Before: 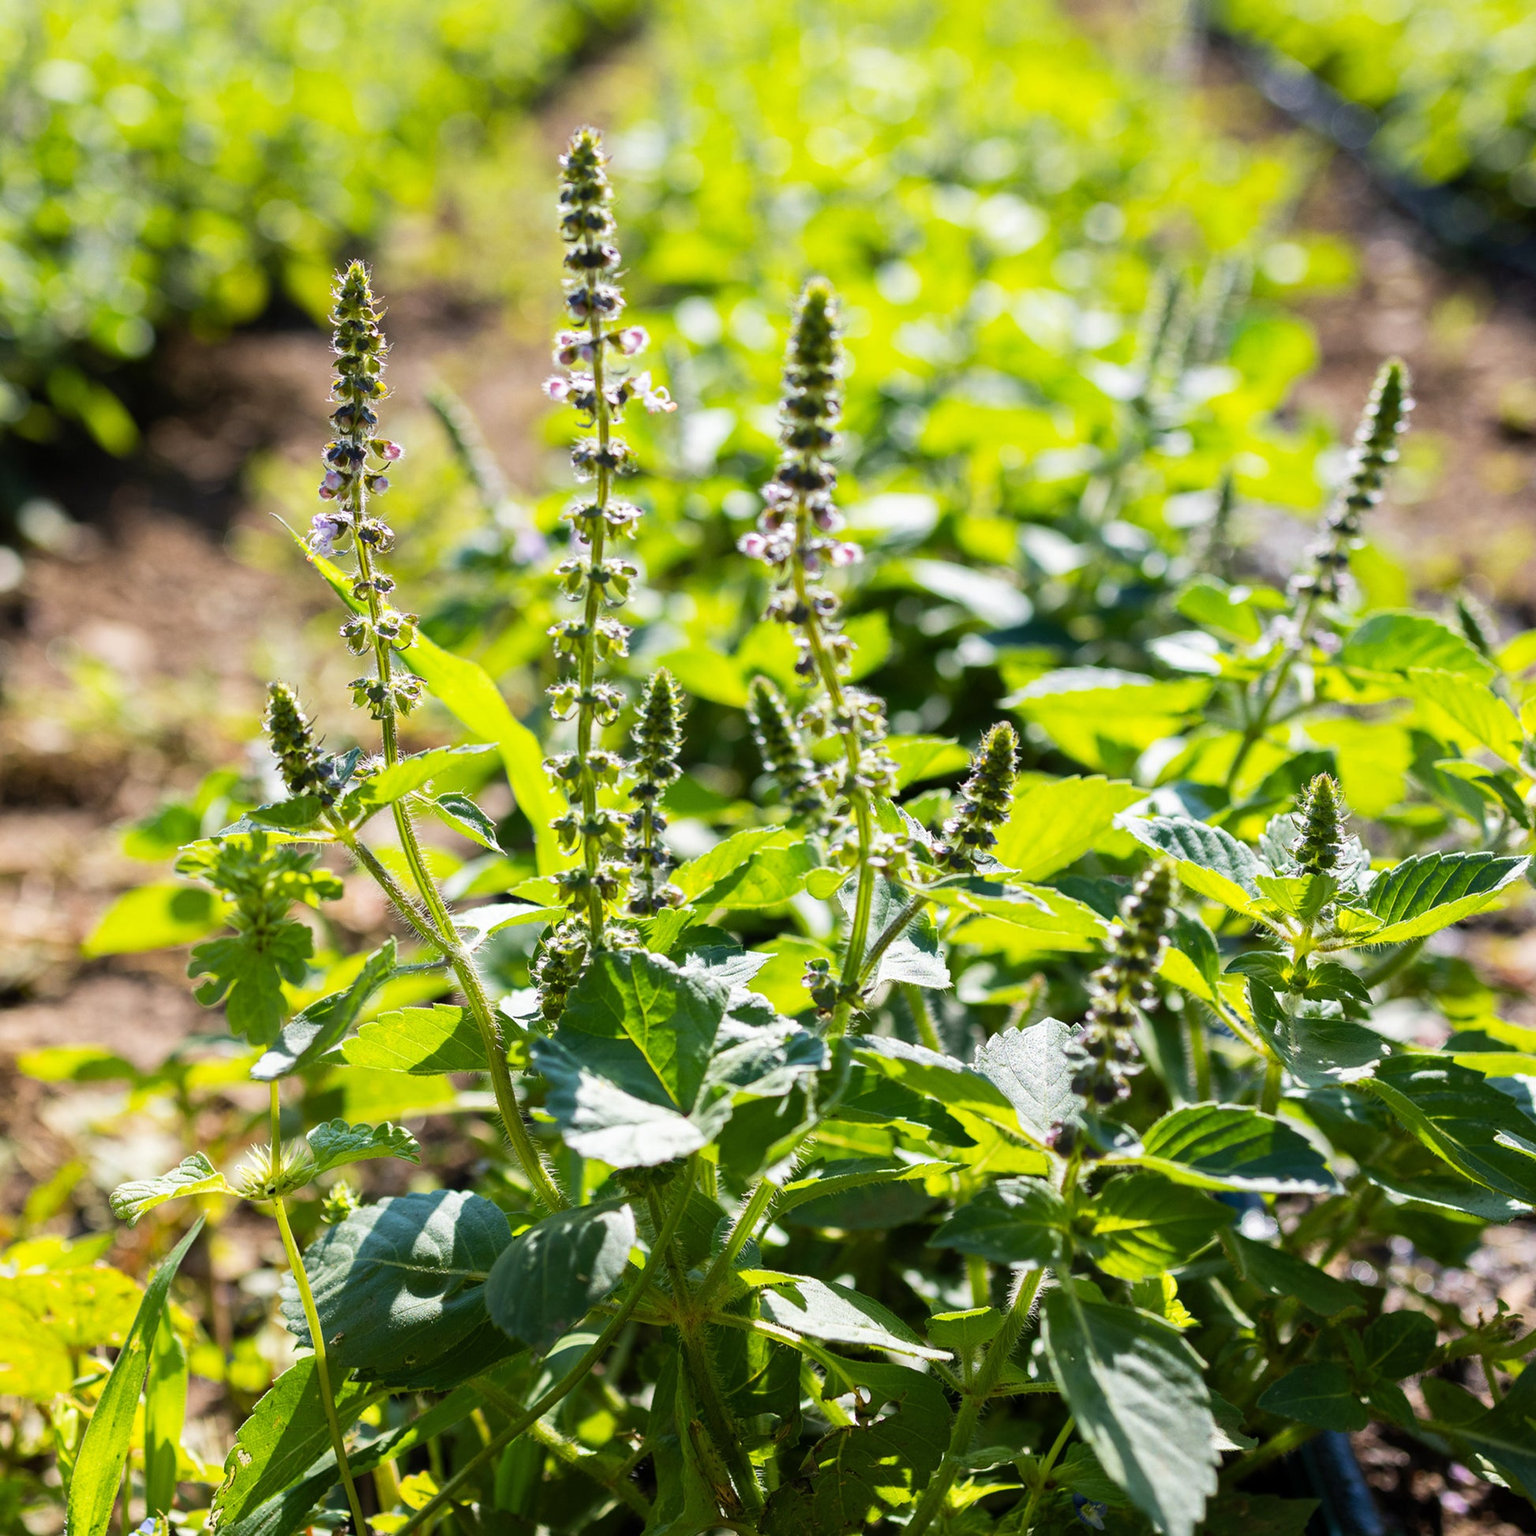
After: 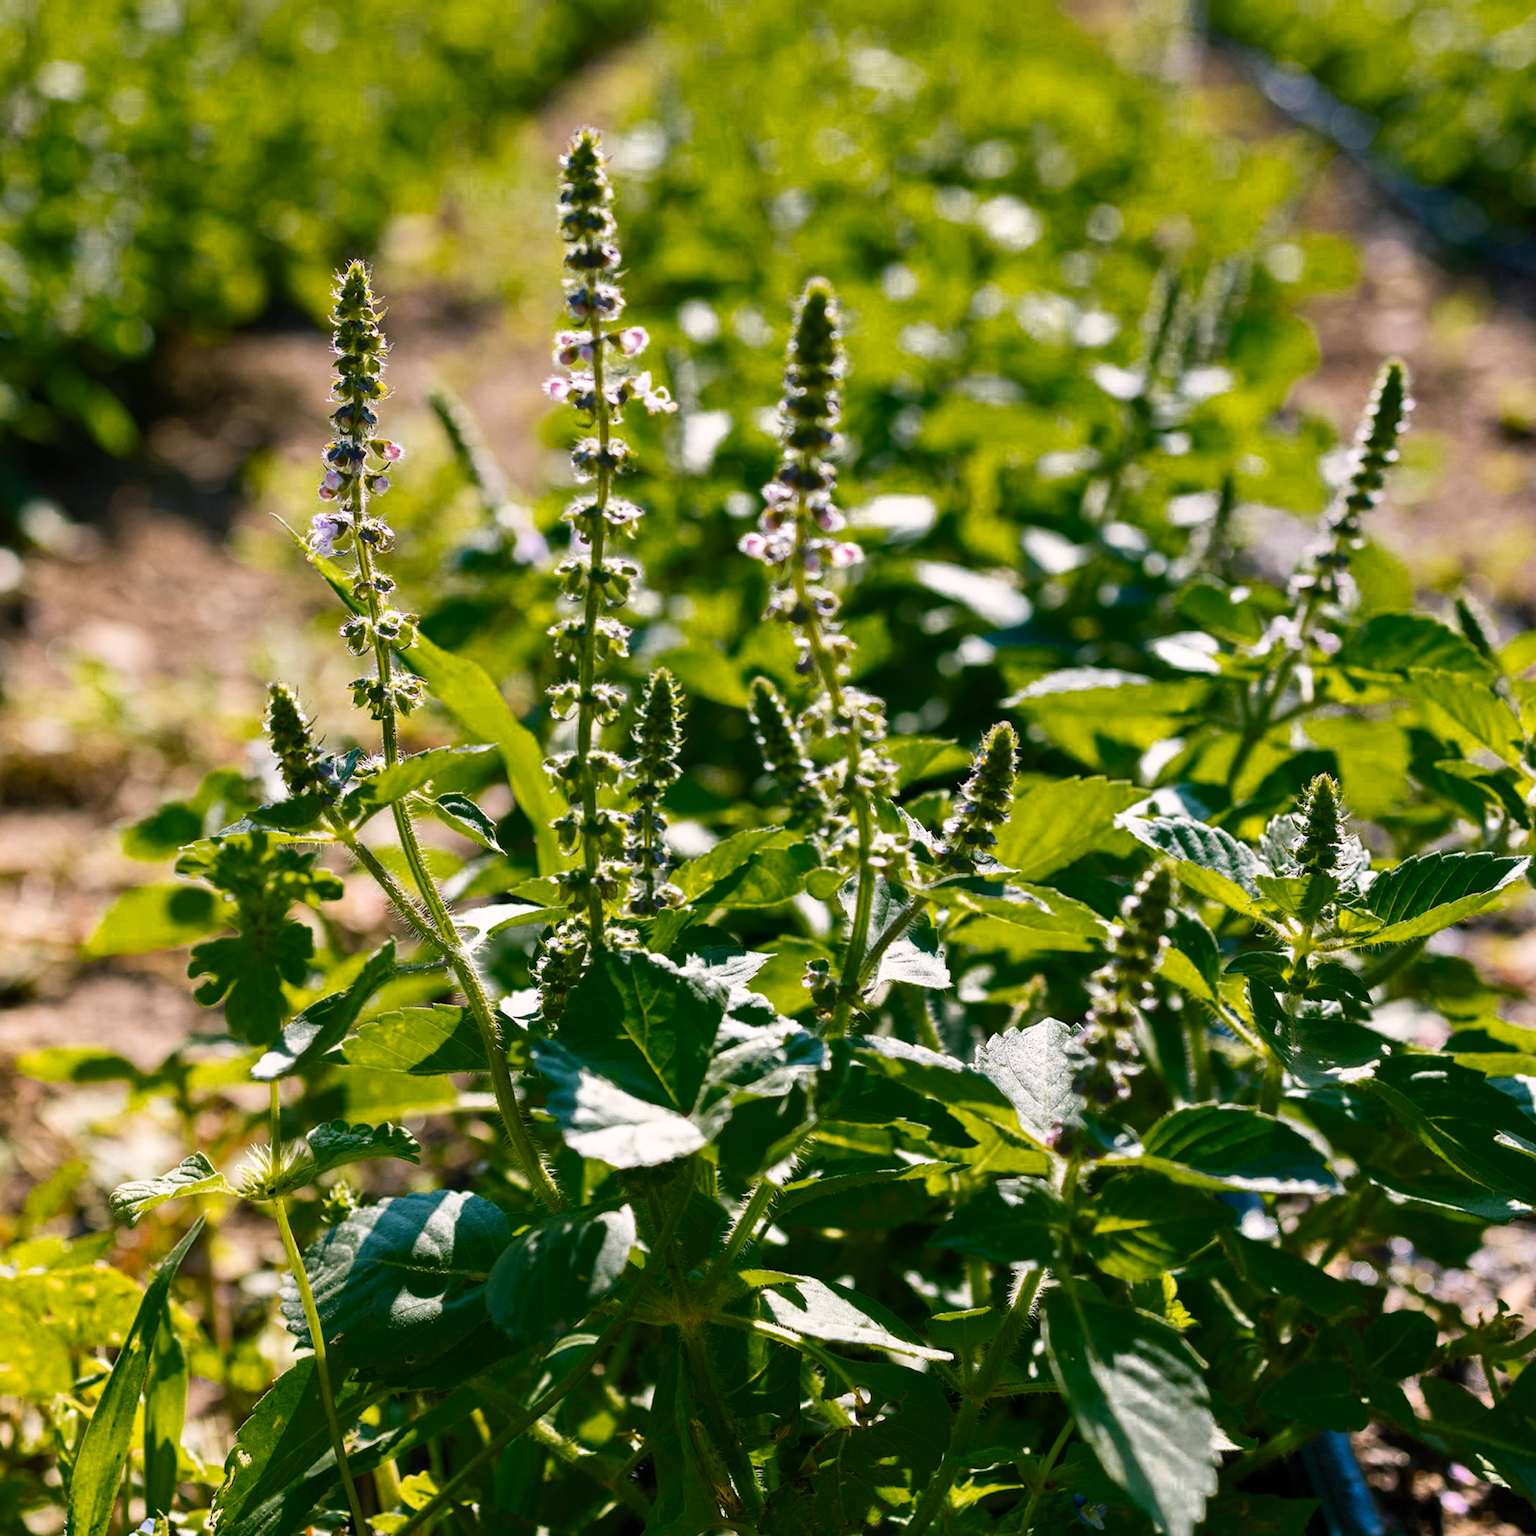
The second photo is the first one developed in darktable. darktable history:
color balance rgb: shadows lift › luminance -7.722%, shadows lift › chroma 2.136%, shadows lift › hue 168.11°, highlights gain › chroma 0.971%, highlights gain › hue 24.88°, perceptual saturation grading › global saturation 20%, perceptual saturation grading › highlights -25.441%, perceptual saturation grading › shadows 25.618%, global vibrance 9.309%
color zones: curves: ch0 [(0.25, 0.5) (0.347, 0.092) (0.75, 0.5)]; ch1 [(0.25, 0.5) (0.33, 0.51) (0.75, 0.5)]
shadows and highlights: shadows 47.33, highlights -42.07, soften with gaussian
